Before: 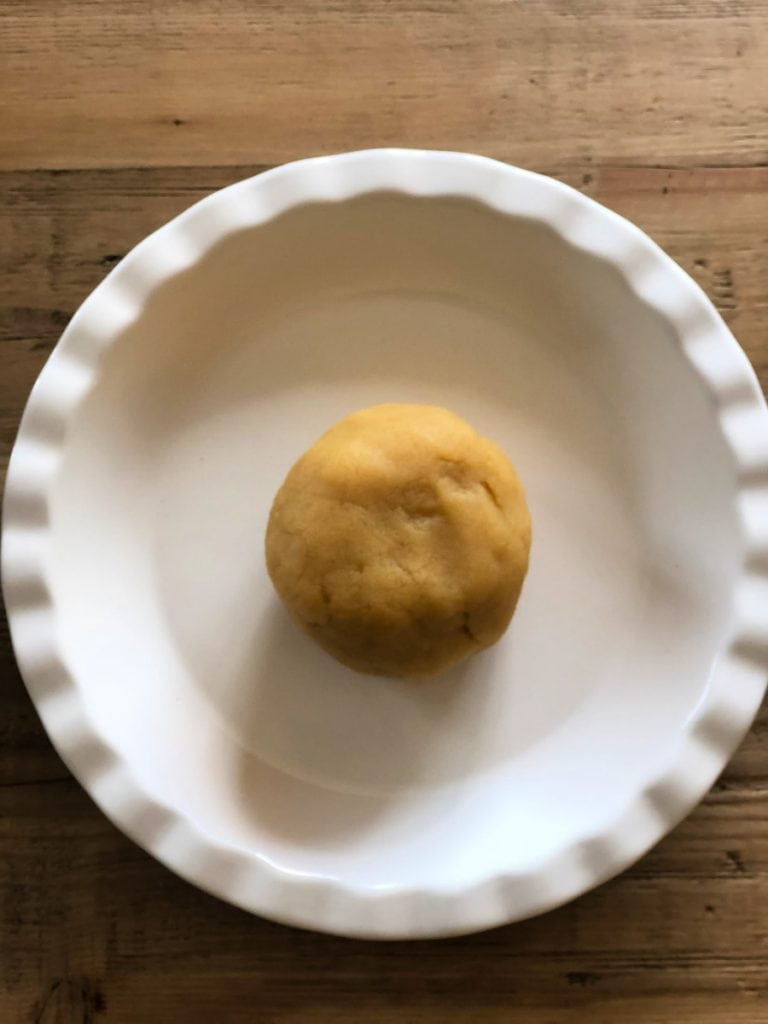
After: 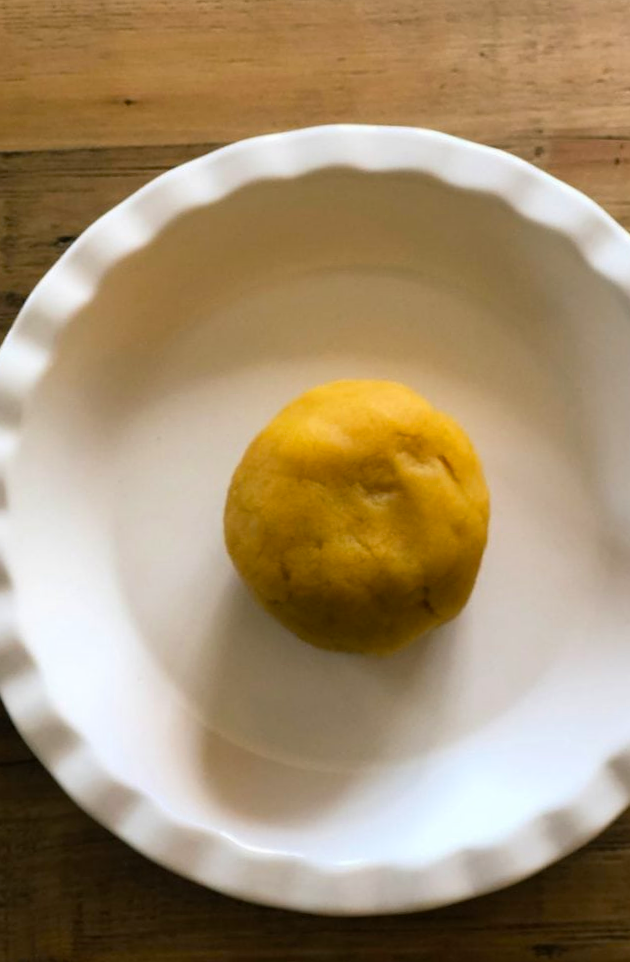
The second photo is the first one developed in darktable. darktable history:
contrast equalizer: octaves 7, y [[0.5, 0.5, 0.472, 0.5, 0.5, 0.5], [0.5 ×6], [0.5 ×6], [0 ×6], [0 ×6]]
color balance rgb: shadows lift › chroma 2.054%, shadows lift › hue 216.63°, linear chroma grading › global chroma 0.732%, perceptual saturation grading › global saturation 29.838%
crop and rotate: angle 1.07°, left 4.41%, top 1.222%, right 11.487%, bottom 2.473%
